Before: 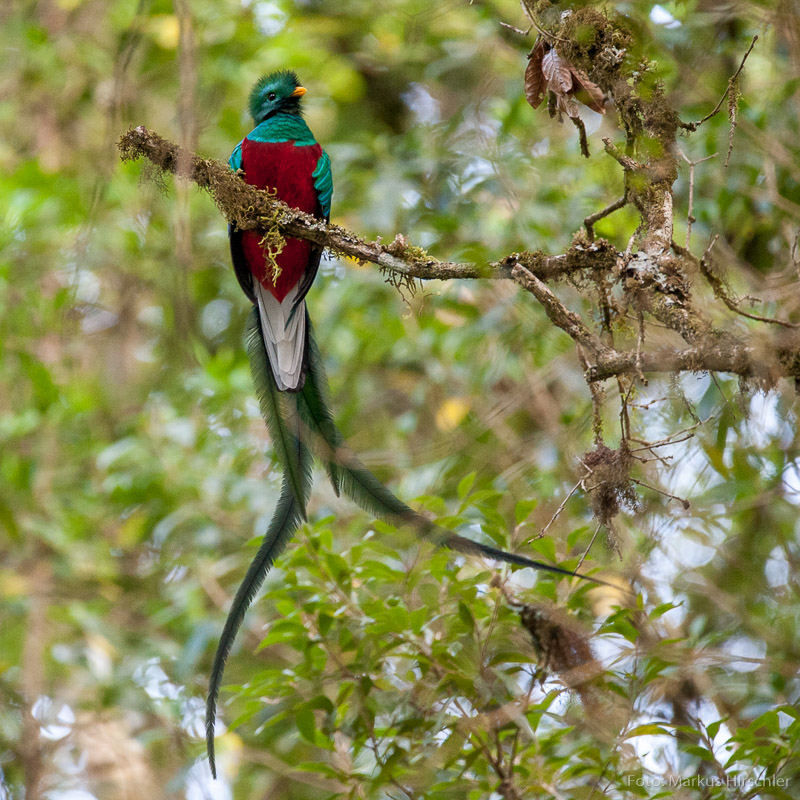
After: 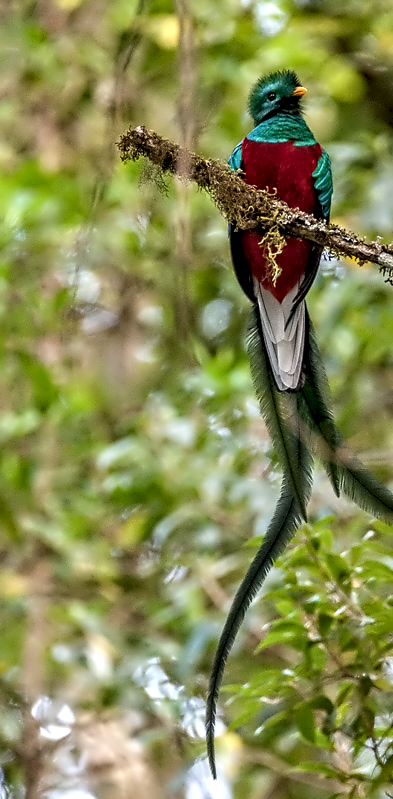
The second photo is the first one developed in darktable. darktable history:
crop and rotate: left 0%, top 0%, right 50.845%
contrast equalizer: octaves 7, y [[0.5, 0.542, 0.583, 0.625, 0.667, 0.708], [0.5 ×6], [0.5 ×6], [0, 0.033, 0.067, 0.1, 0.133, 0.167], [0, 0.05, 0.1, 0.15, 0.2, 0.25]]
local contrast: on, module defaults
